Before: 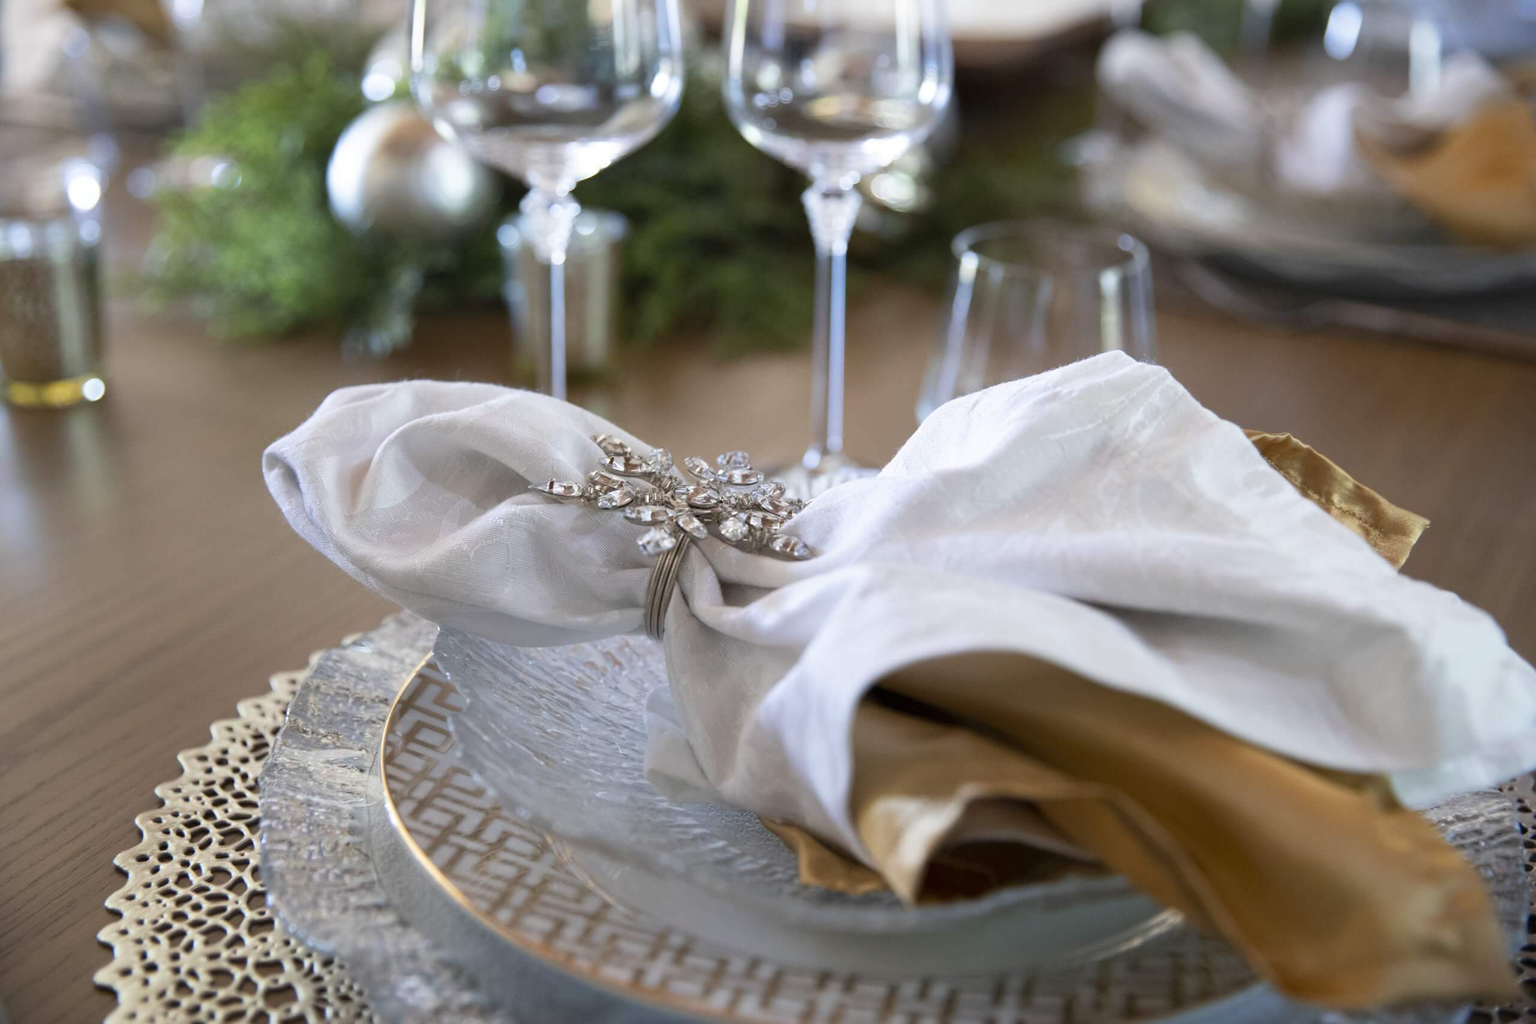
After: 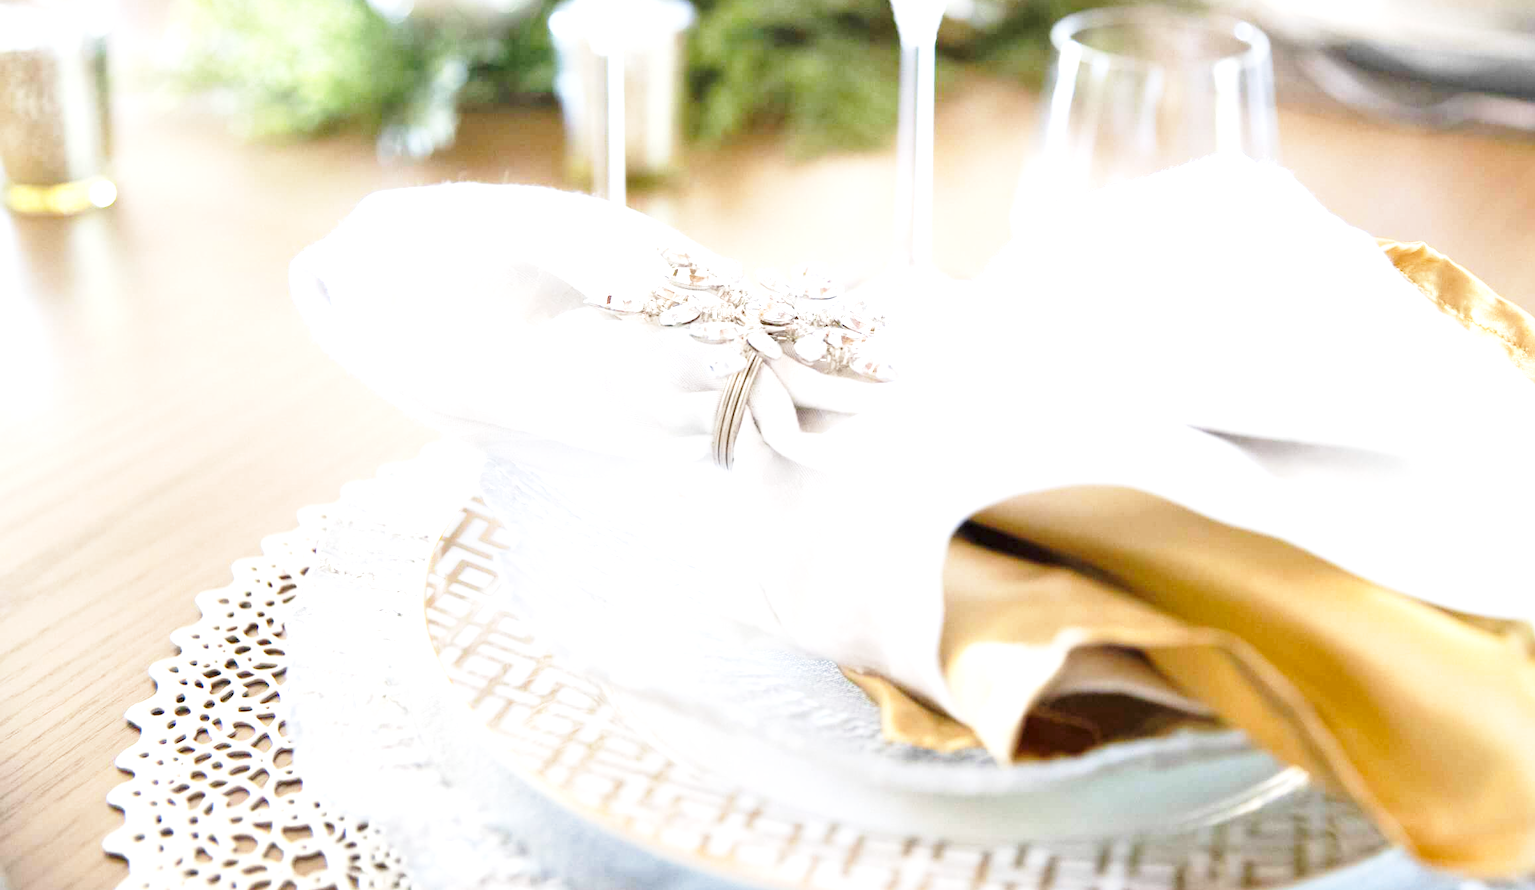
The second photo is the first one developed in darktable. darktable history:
base curve: curves: ch0 [(0, 0) (0.028, 0.03) (0.121, 0.232) (0.46, 0.748) (0.859, 0.968) (1, 1)], preserve colors none
crop: top 20.916%, right 9.437%, bottom 0.316%
exposure: exposure 2 EV, compensate highlight preservation false
